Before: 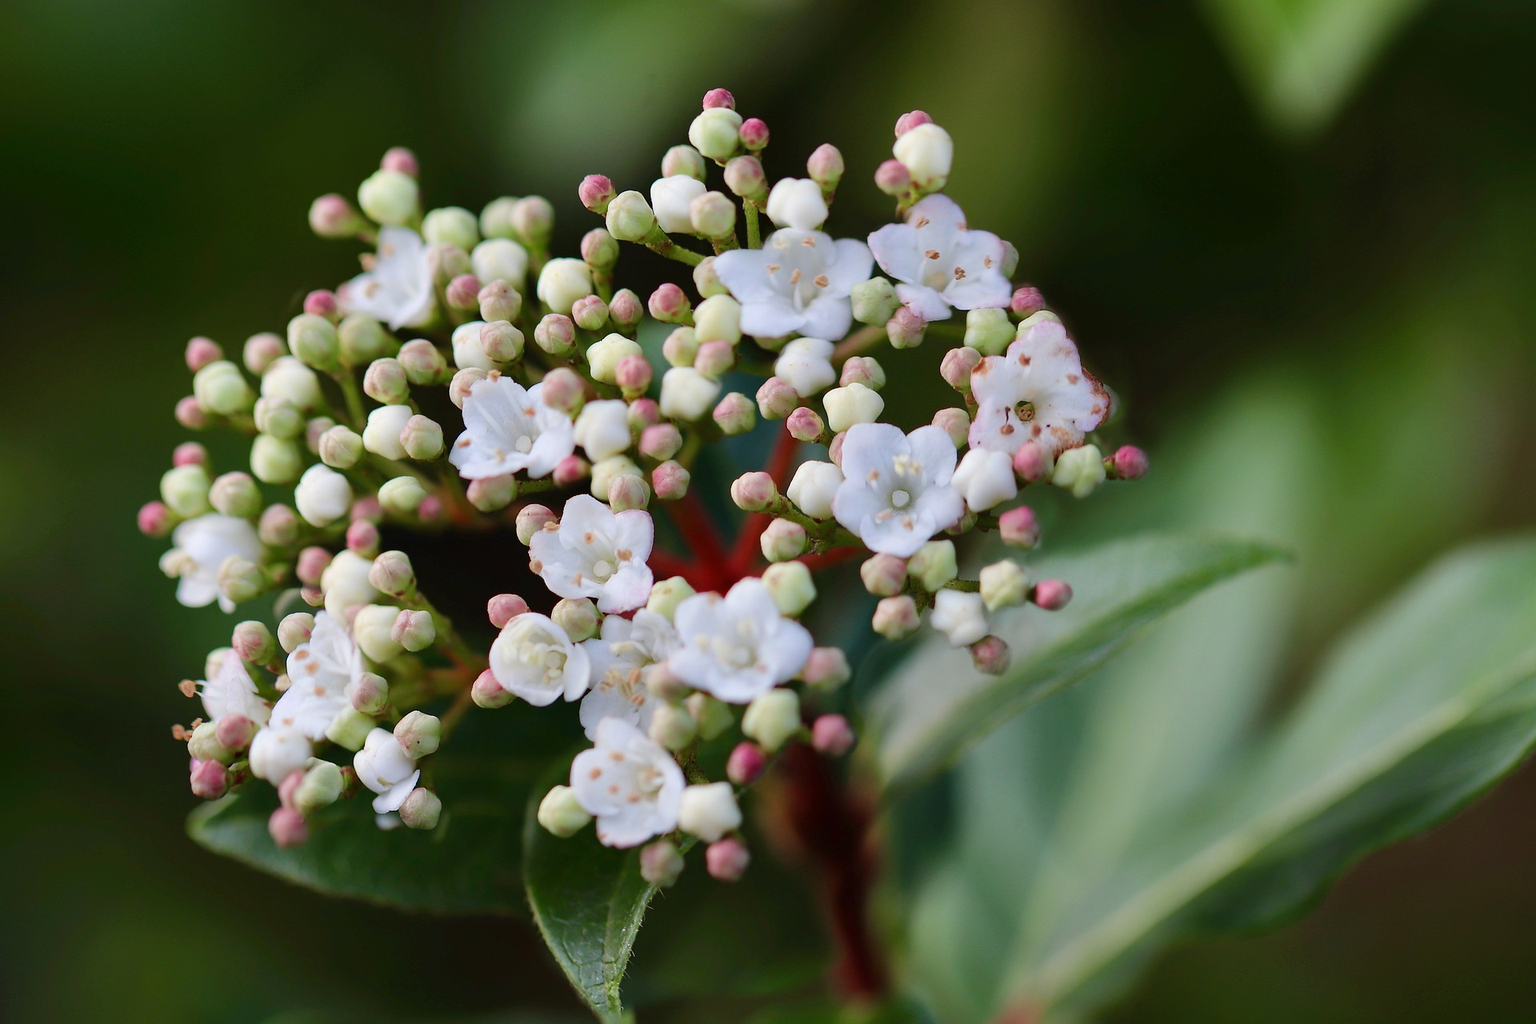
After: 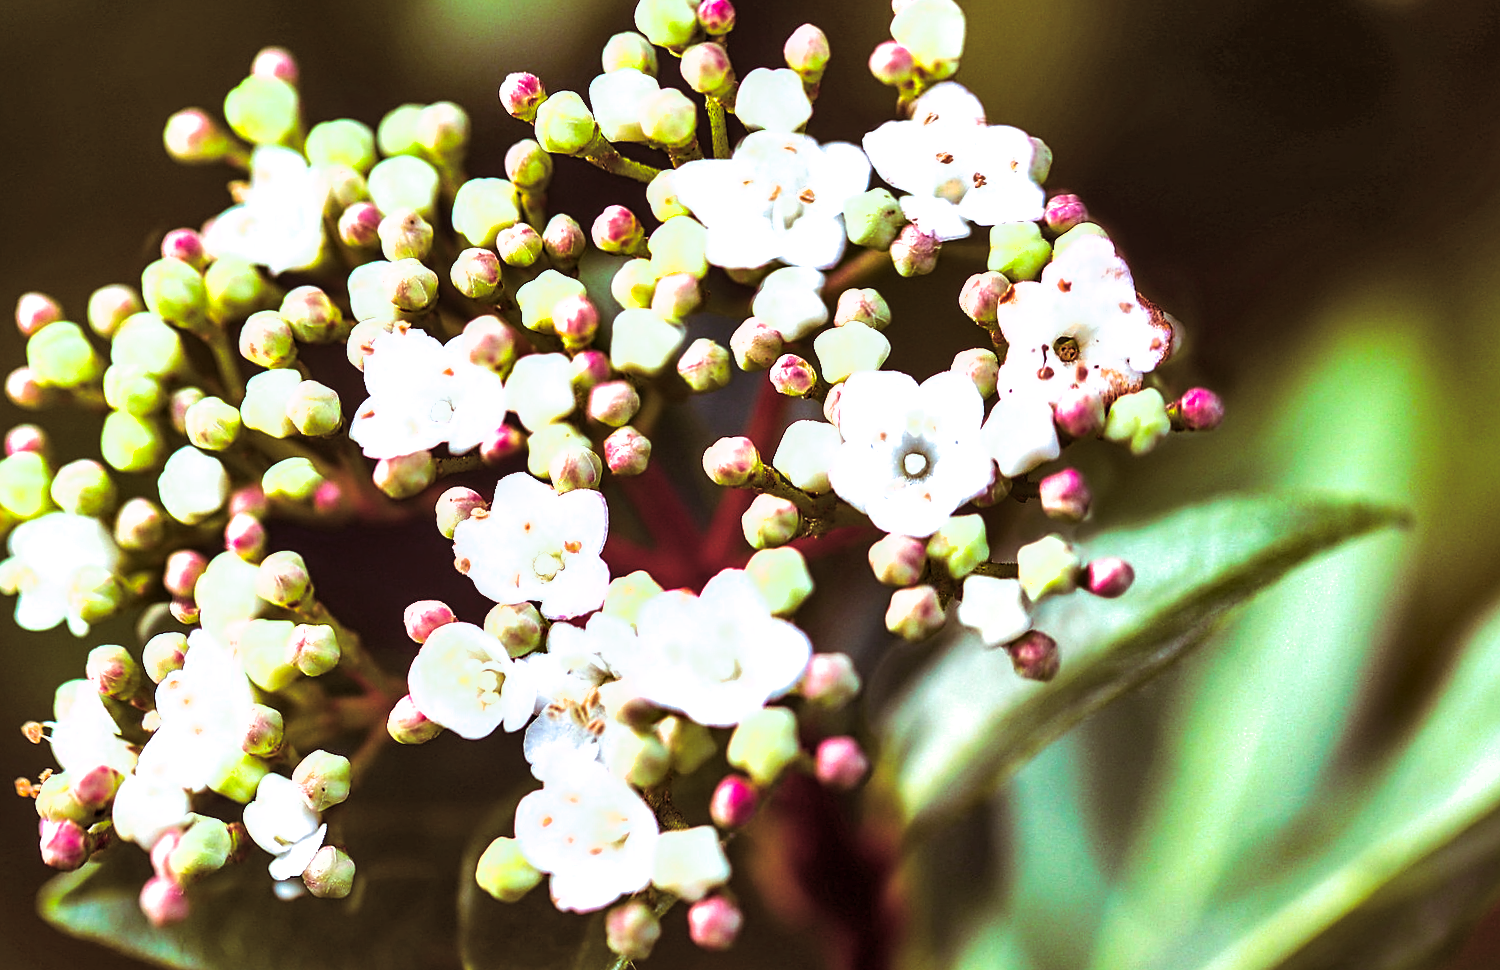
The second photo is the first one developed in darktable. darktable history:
shadows and highlights: radius 108.52, shadows 40.68, highlights -72.88, low approximation 0.01, soften with gaussian
sharpen: on, module defaults
split-toning: highlights › hue 180°
exposure: exposure 0.77 EV, compensate highlight preservation false
crop and rotate: left 10.071%, top 10.071%, right 10.02%, bottom 10.02%
rotate and perspective: rotation -2°, crop left 0.022, crop right 0.978, crop top 0.049, crop bottom 0.951
color balance rgb: linear chroma grading › global chroma 9%, perceptual saturation grading › global saturation 36%, perceptual saturation grading › shadows 35%, perceptual brilliance grading › global brilliance 21.21%, perceptual brilliance grading › shadows -35%, global vibrance 21.21%
local contrast: detail 130%
